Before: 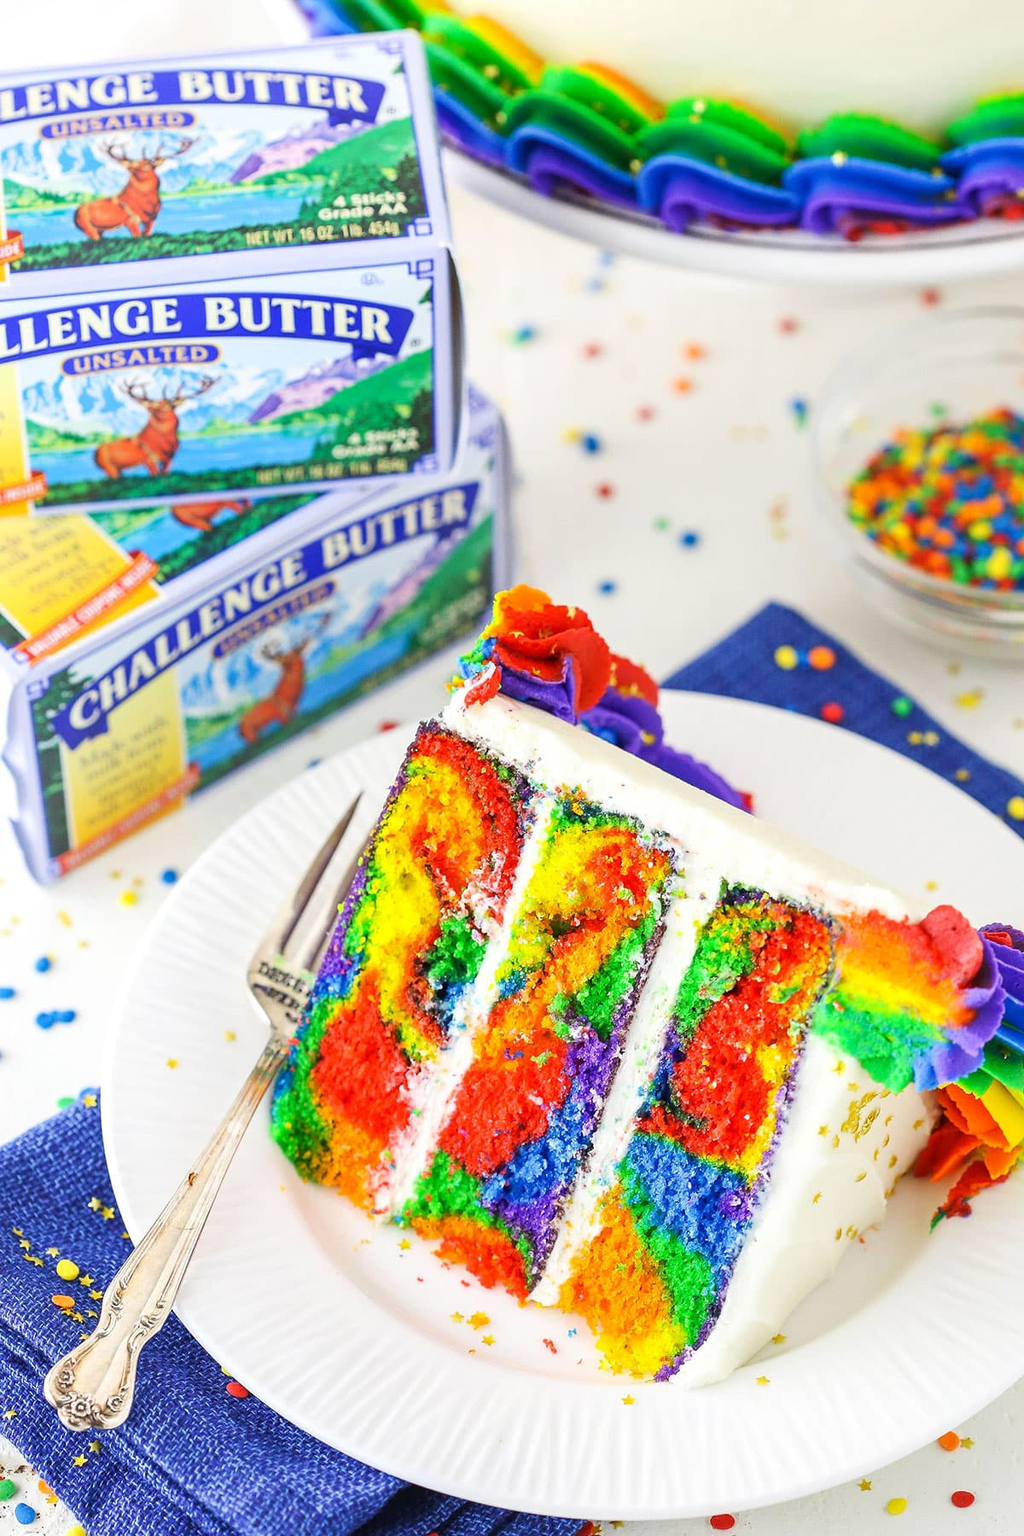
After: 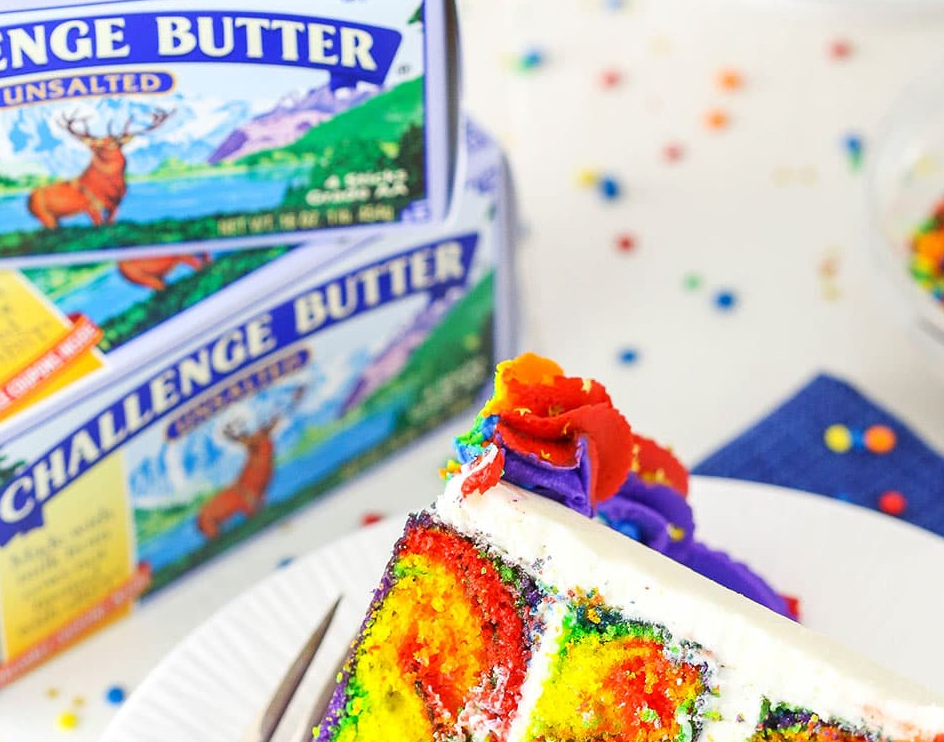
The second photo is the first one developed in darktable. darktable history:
crop: left 6.931%, top 18.489%, right 14.349%, bottom 40.284%
